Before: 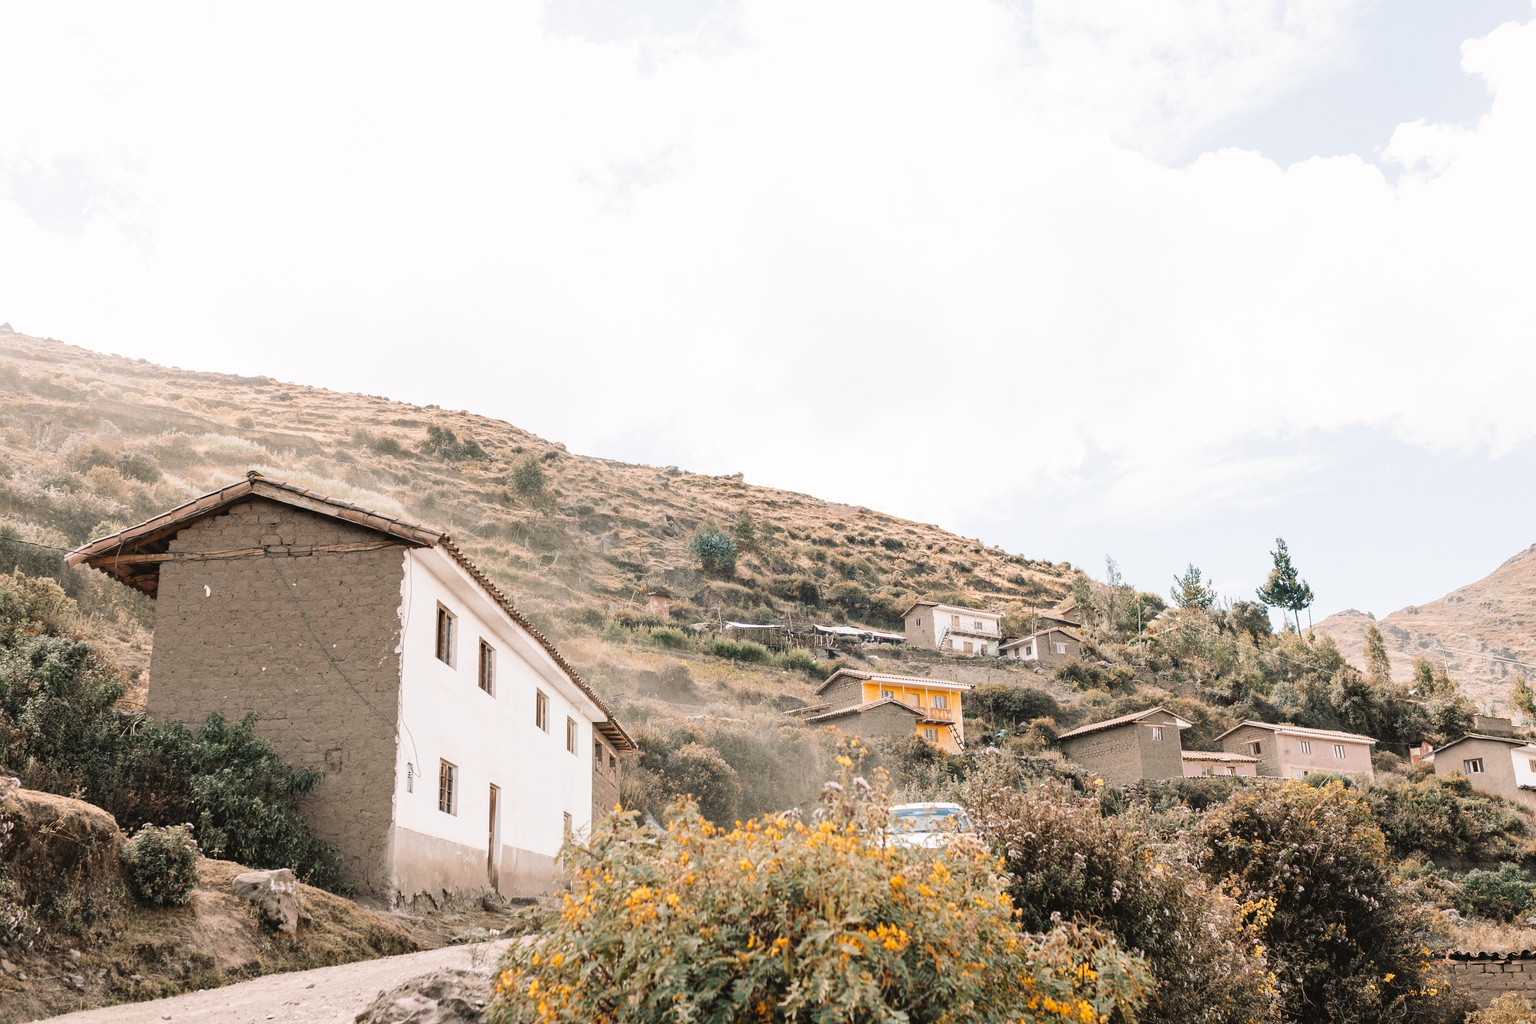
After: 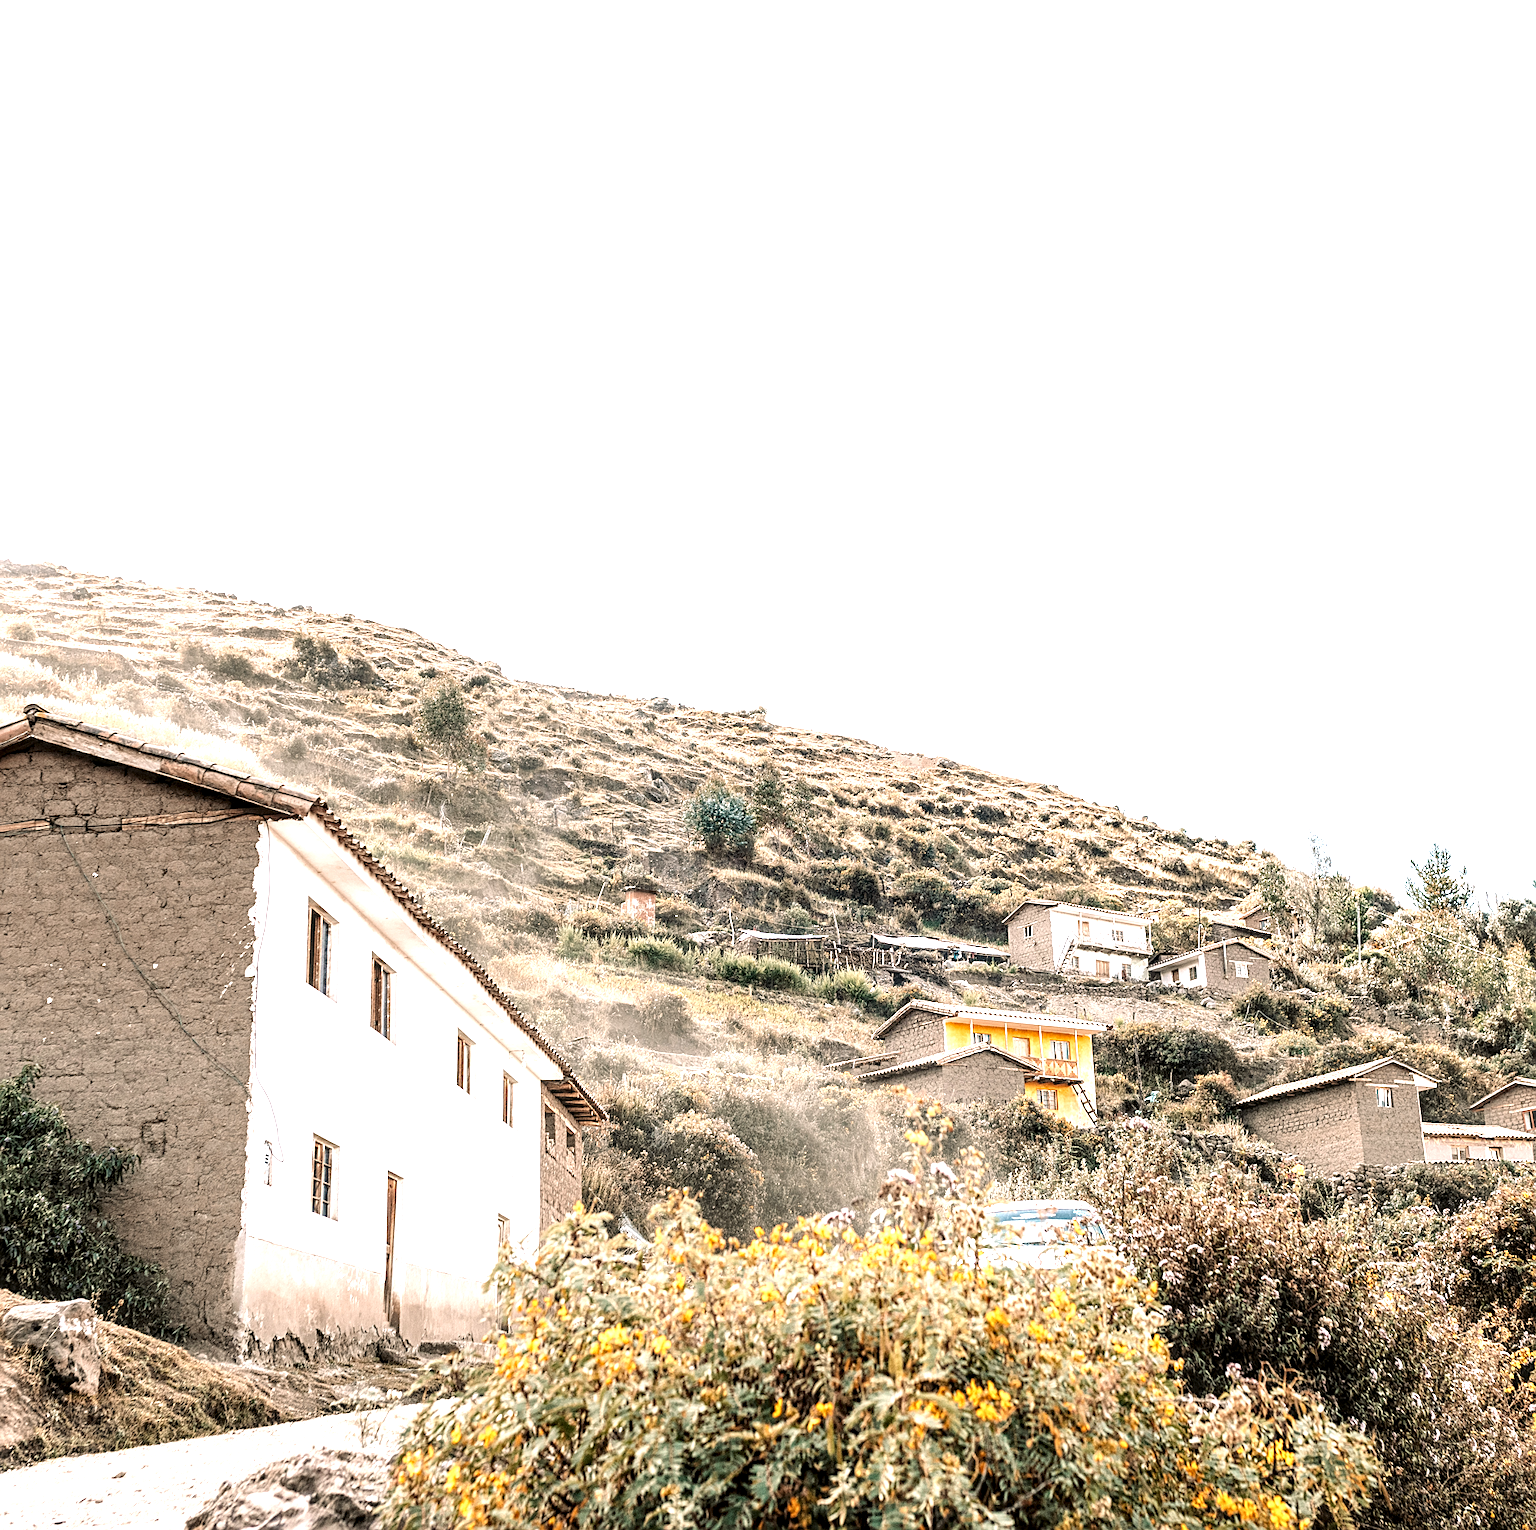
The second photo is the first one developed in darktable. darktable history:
crop and rotate: left 15.04%, right 18.062%
exposure: black level correction 0, exposure 0.692 EV, compensate highlight preservation false
sharpen: on, module defaults
local contrast: highlights 60%, shadows 62%, detail 160%
